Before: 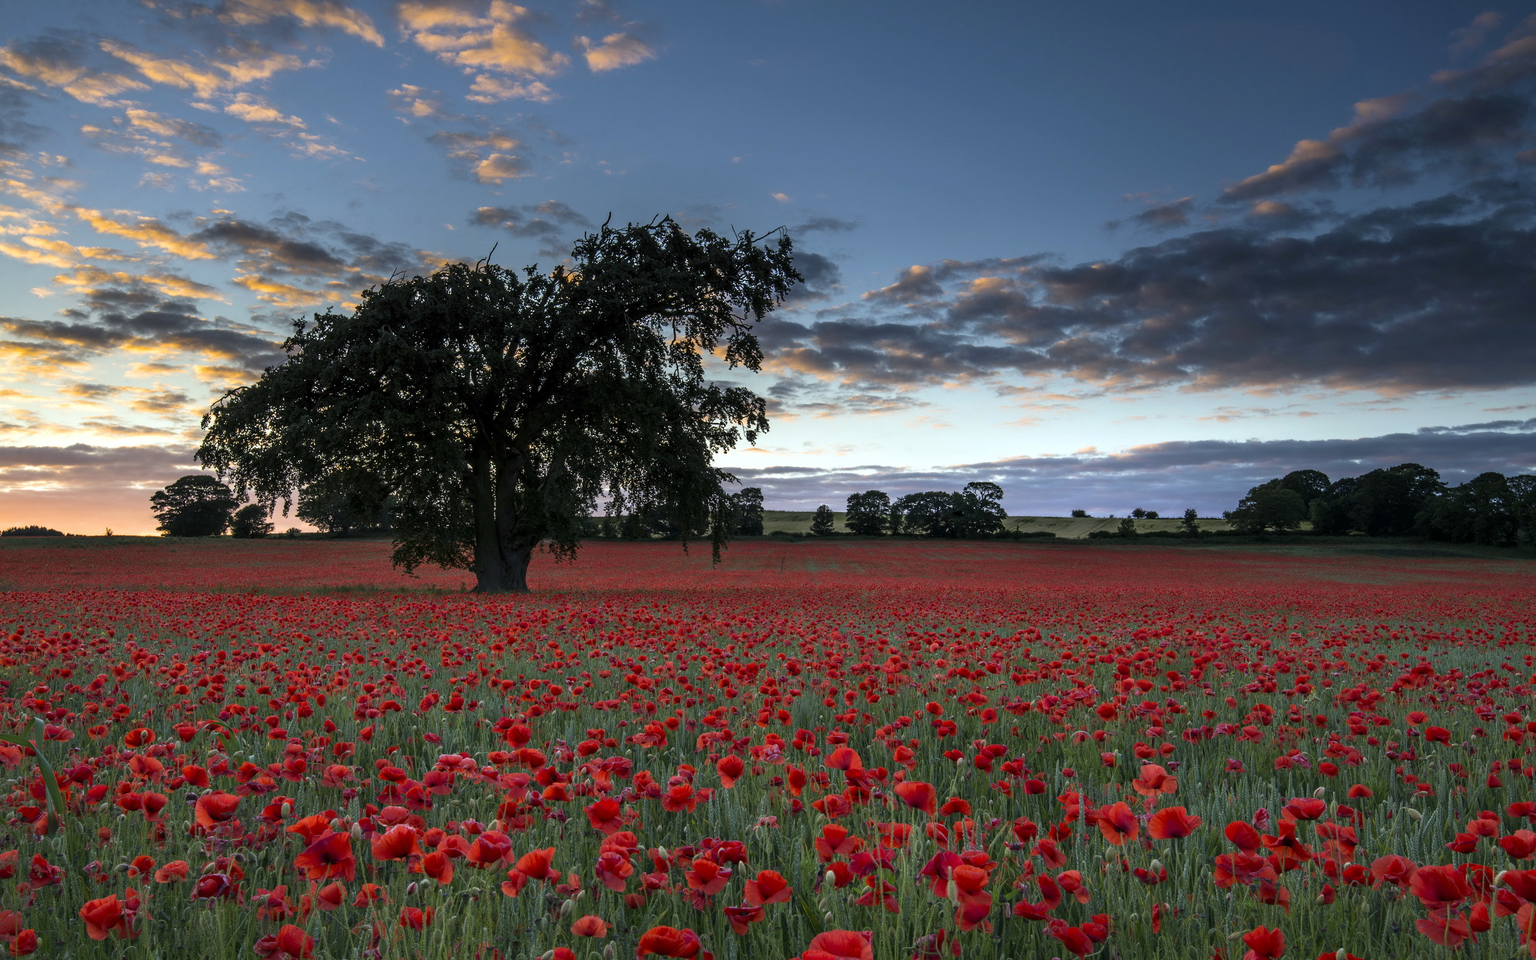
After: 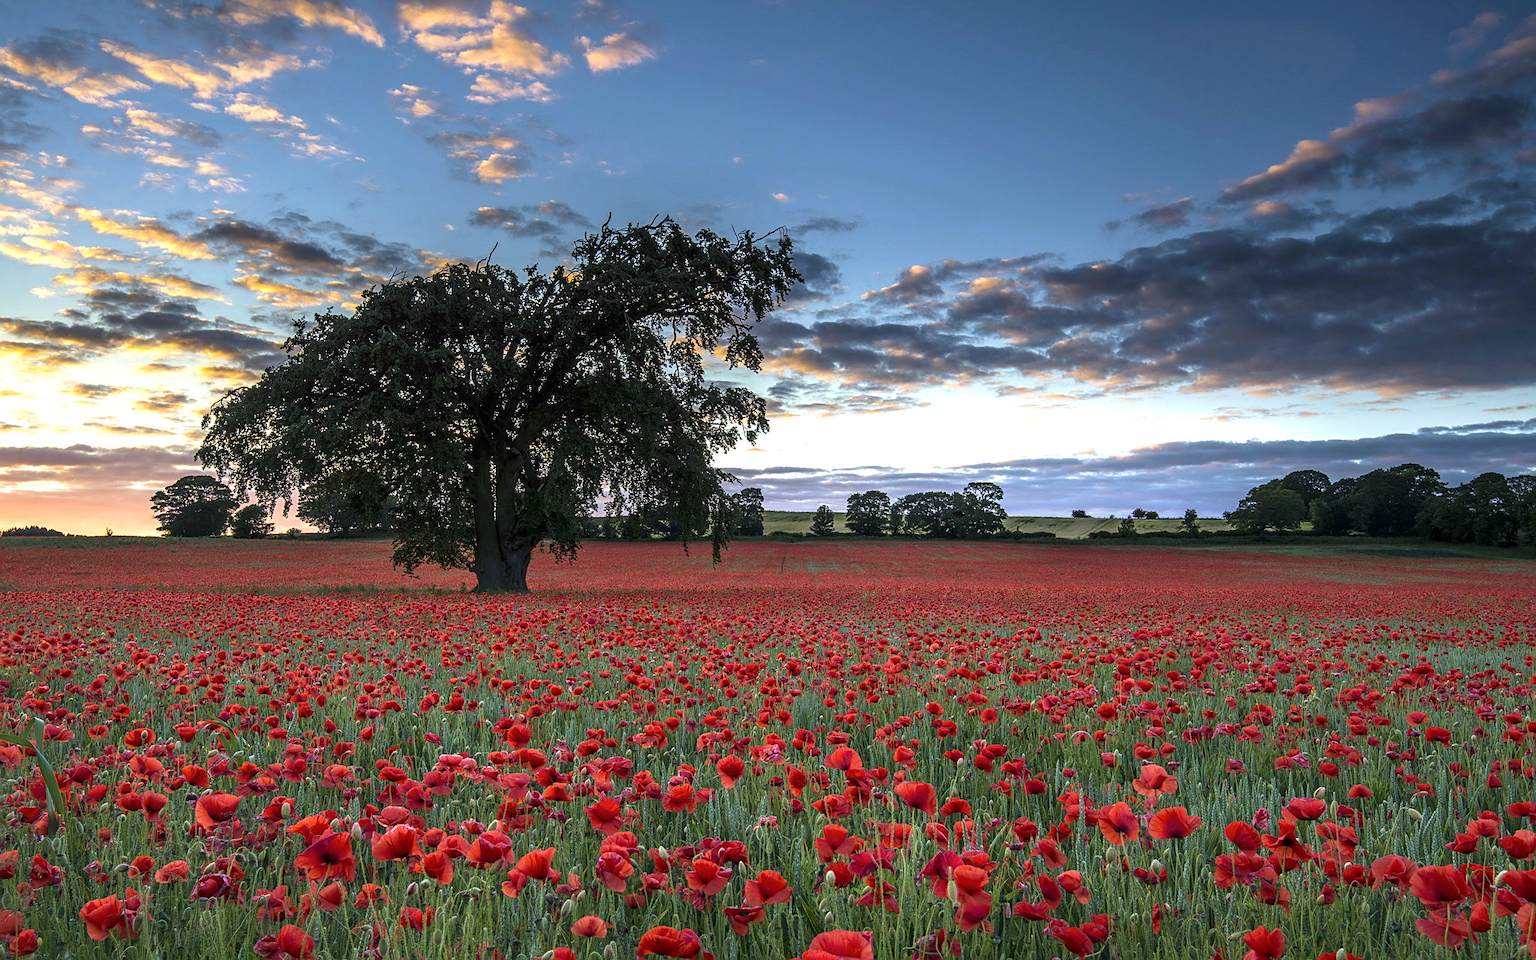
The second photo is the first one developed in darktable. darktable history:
local contrast: on, module defaults
velvia: on, module defaults
exposure: black level correction -0.002, exposure 0.534 EV, compensate highlight preservation false
sharpen: on, module defaults
